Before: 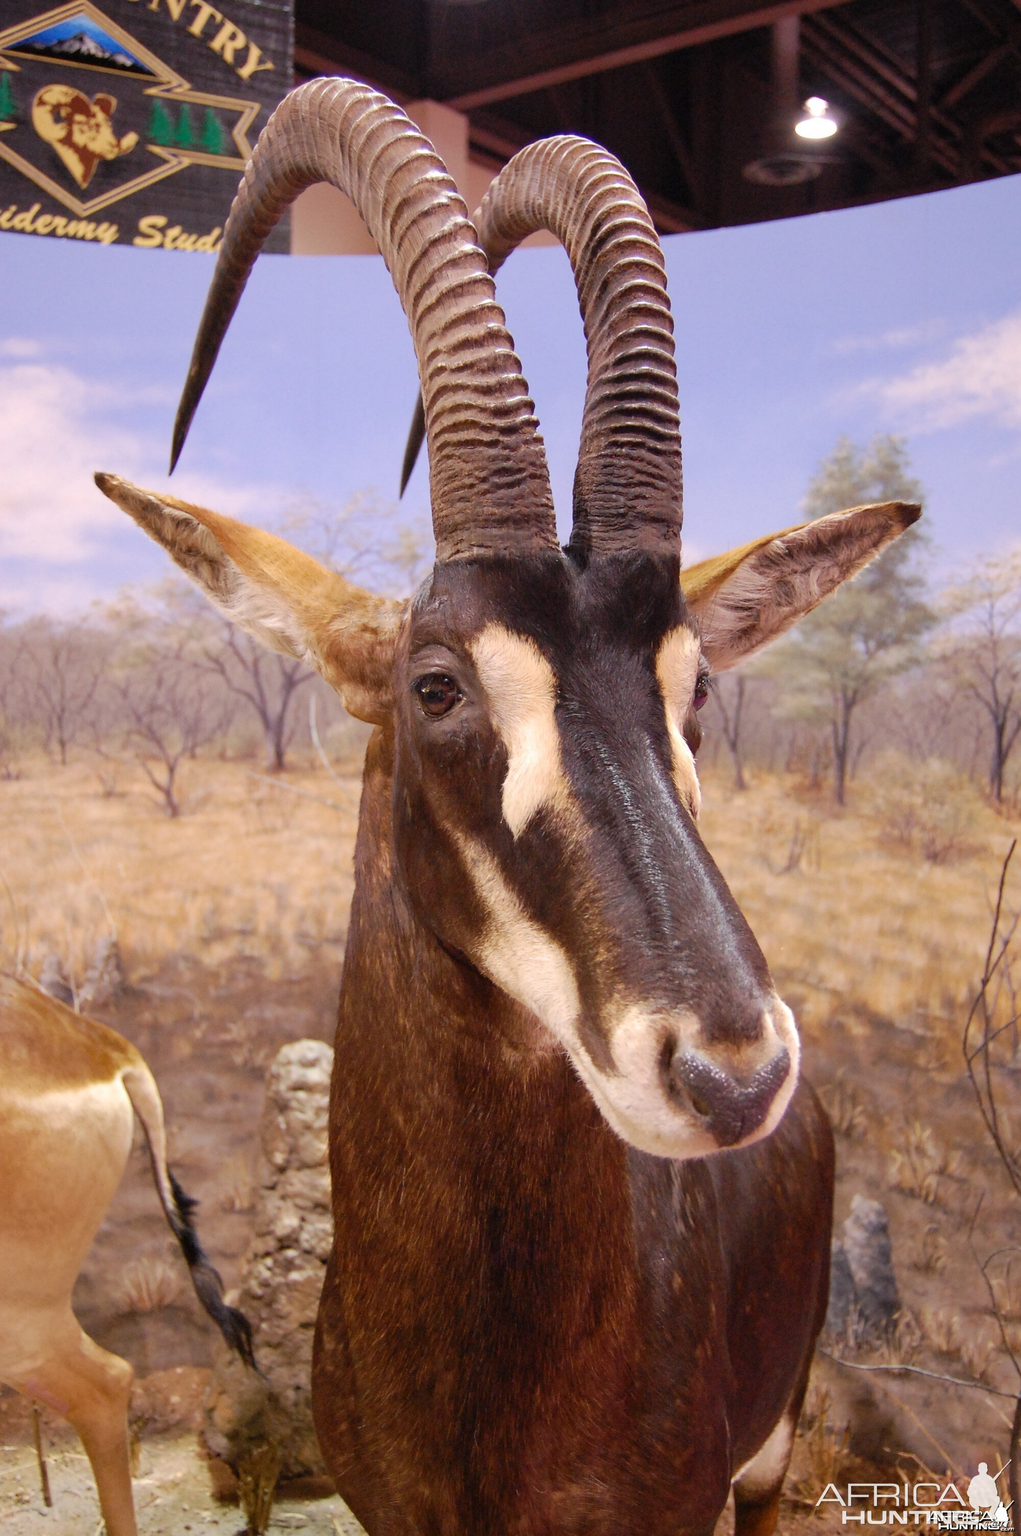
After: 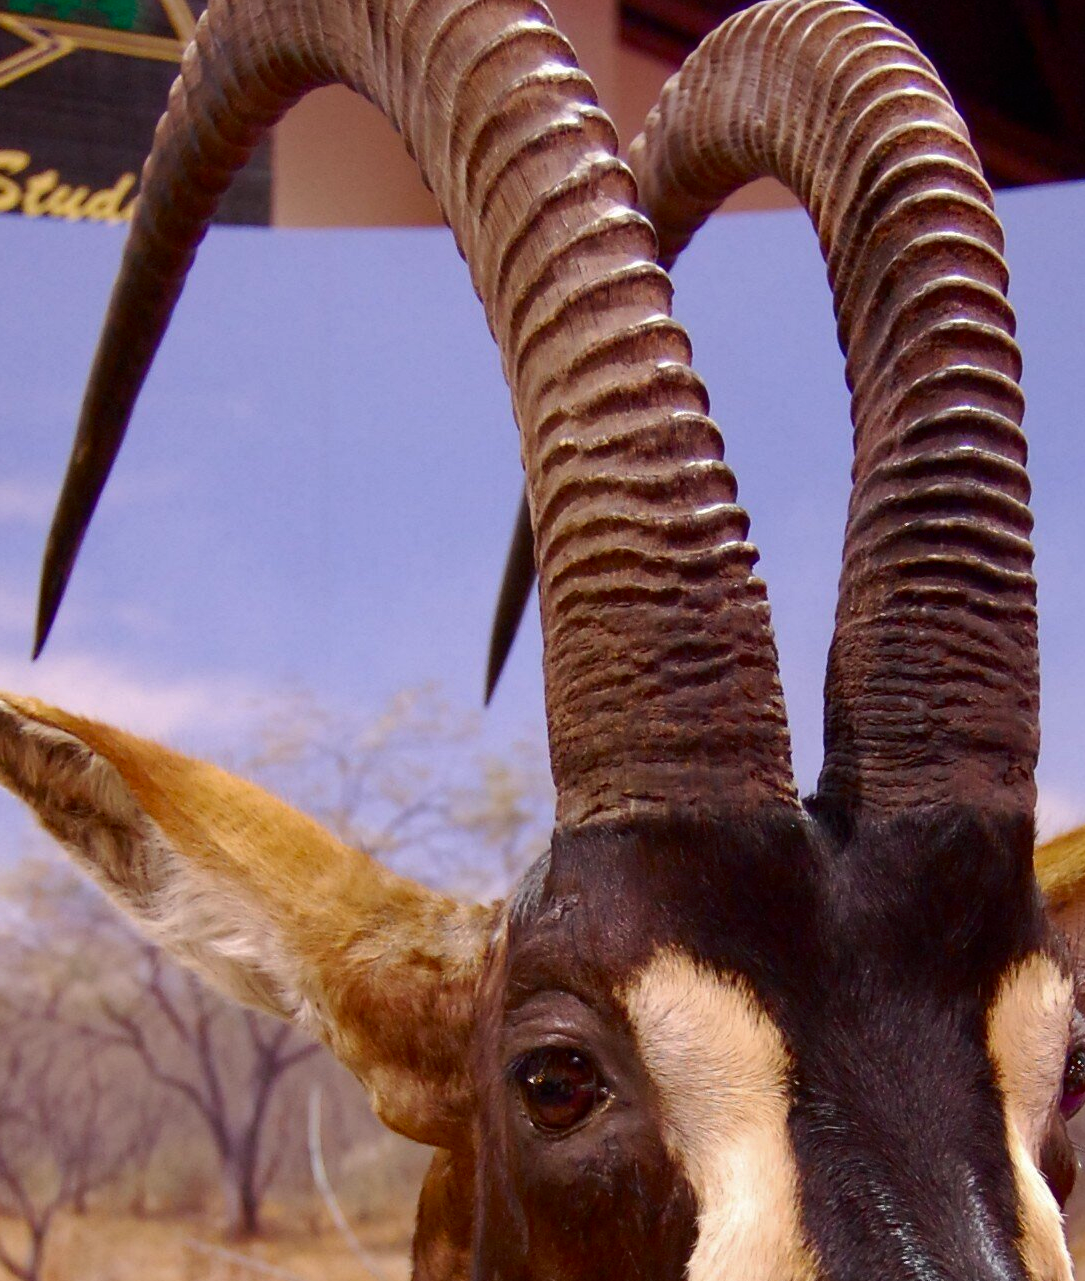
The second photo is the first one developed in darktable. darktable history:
crop: left 14.922%, top 9.057%, right 30.797%, bottom 48.325%
contrast brightness saturation: brightness -0.249, saturation 0.205
